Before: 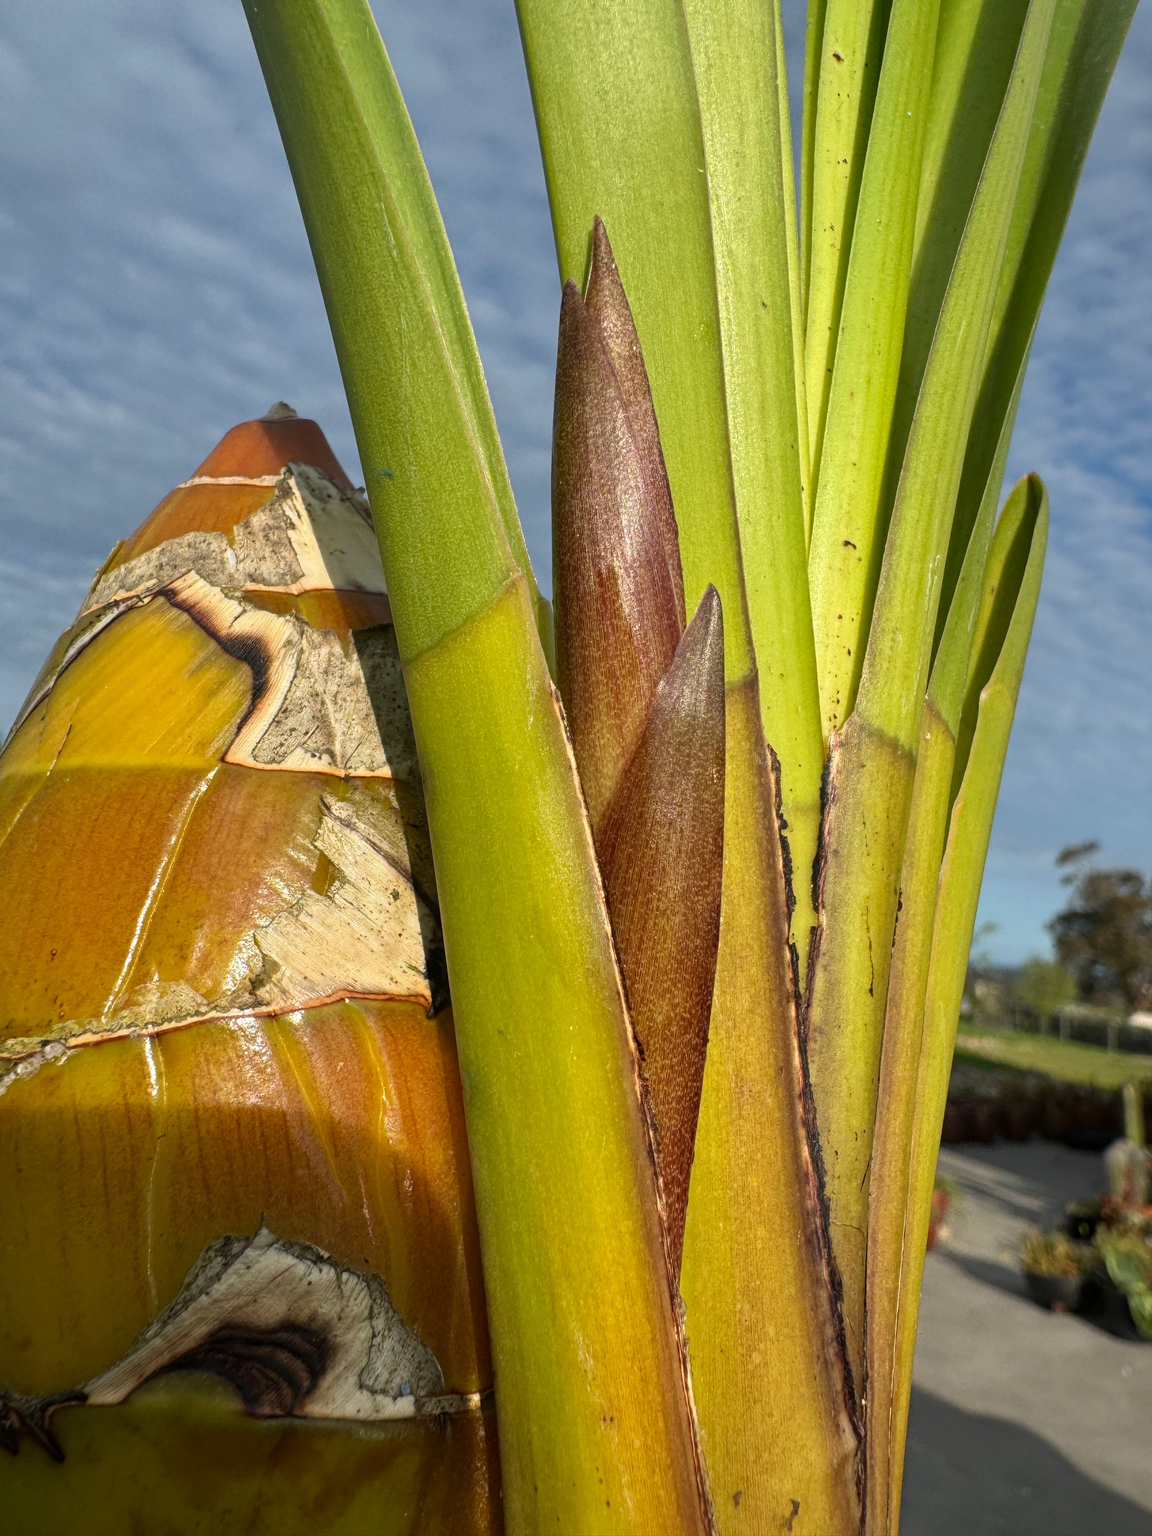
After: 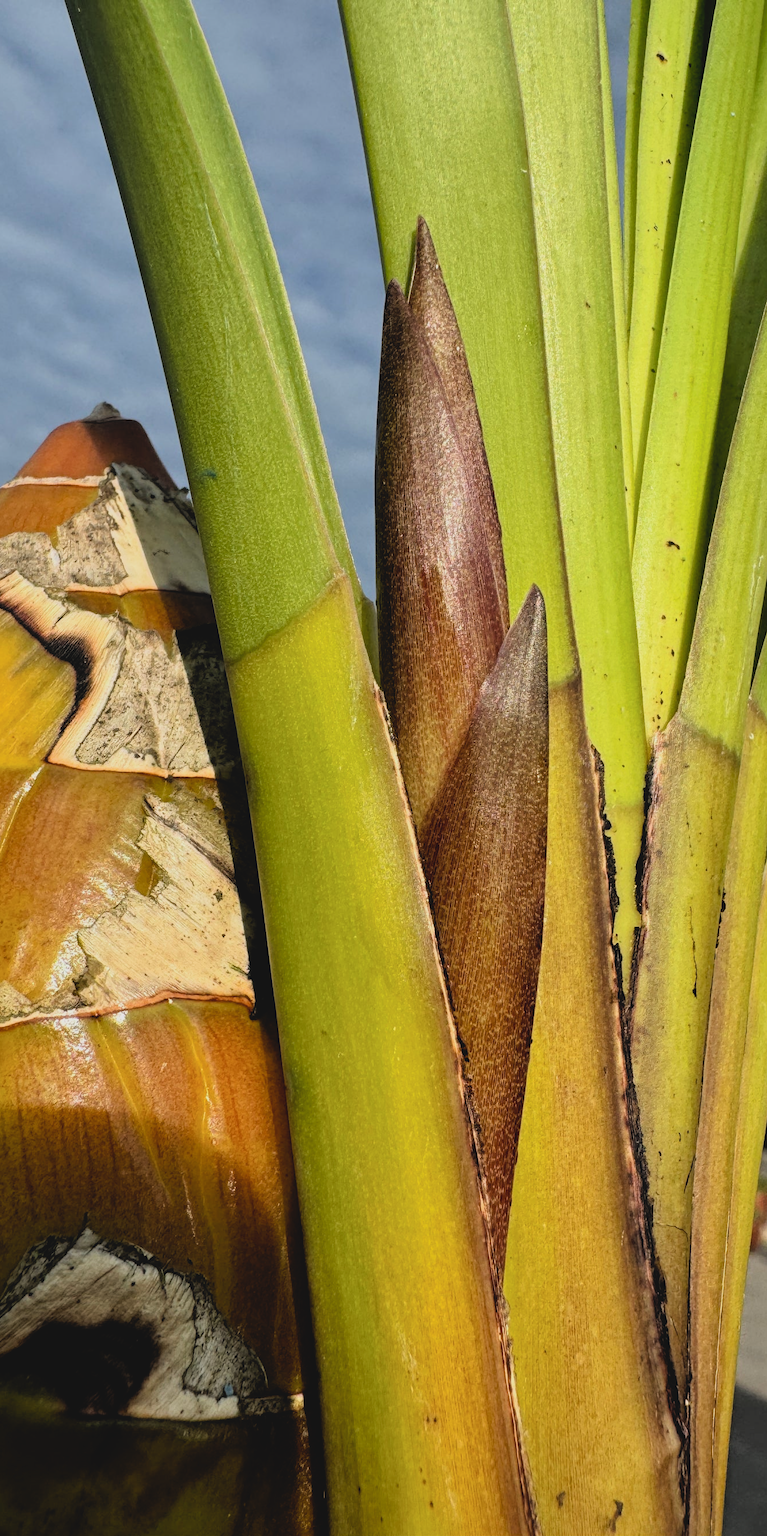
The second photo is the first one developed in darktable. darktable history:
exposure: black level correction 0.002, compensate highlight preservation false
crop and rotate: left 15.357%, right 18.019%
filmic rgb: black relative exposure -4.01 EV, white relative exposure 2.99 EV, threshold 5.98 EV, hardness 3.01, contrast 1.395, enable highlight reconstruction true
contrast brightness saturation: contrast -0.126
